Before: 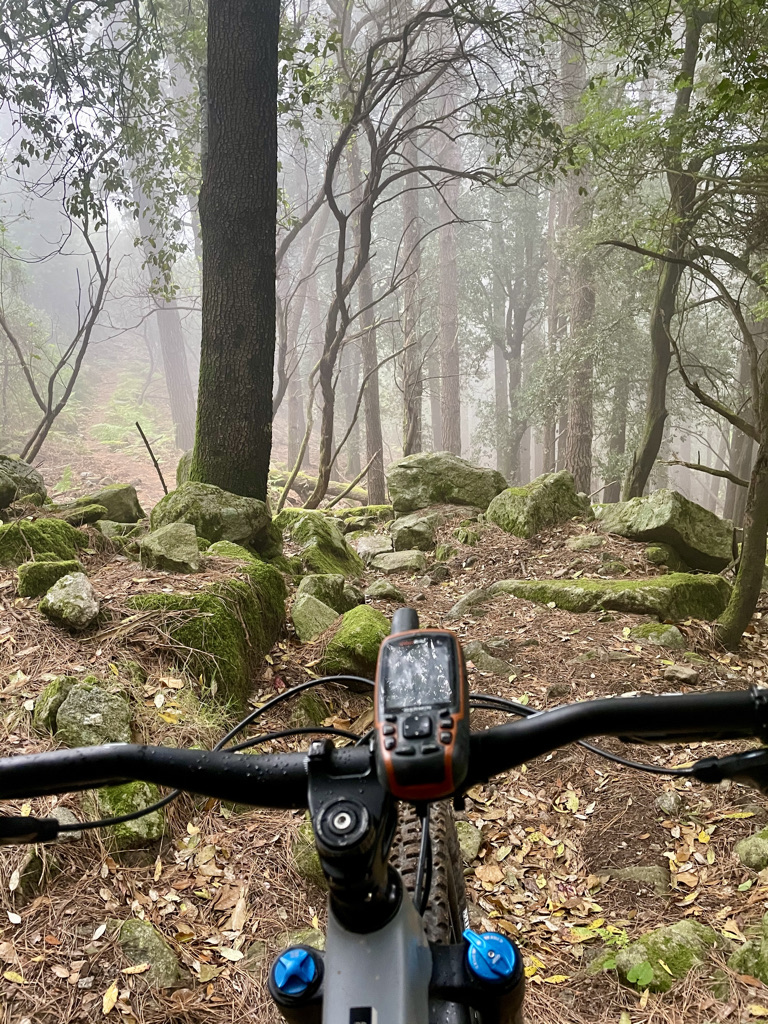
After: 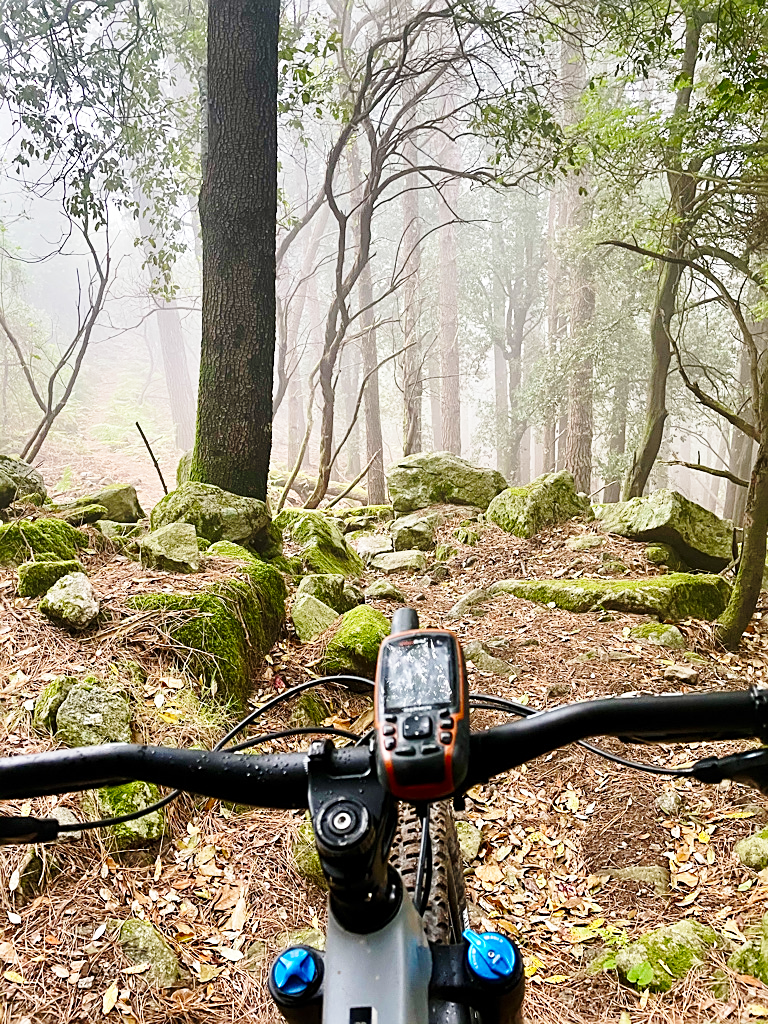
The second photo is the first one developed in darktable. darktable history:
vibrance: on, module defaults
sharpen: on, module defaults
base curve: curves: ch0 [(0, 0) (0.028, 0.03) (0.121, 0.232) (0.46, 0.748) (0.859, 0.968) (1, 1)], preserve colors none
